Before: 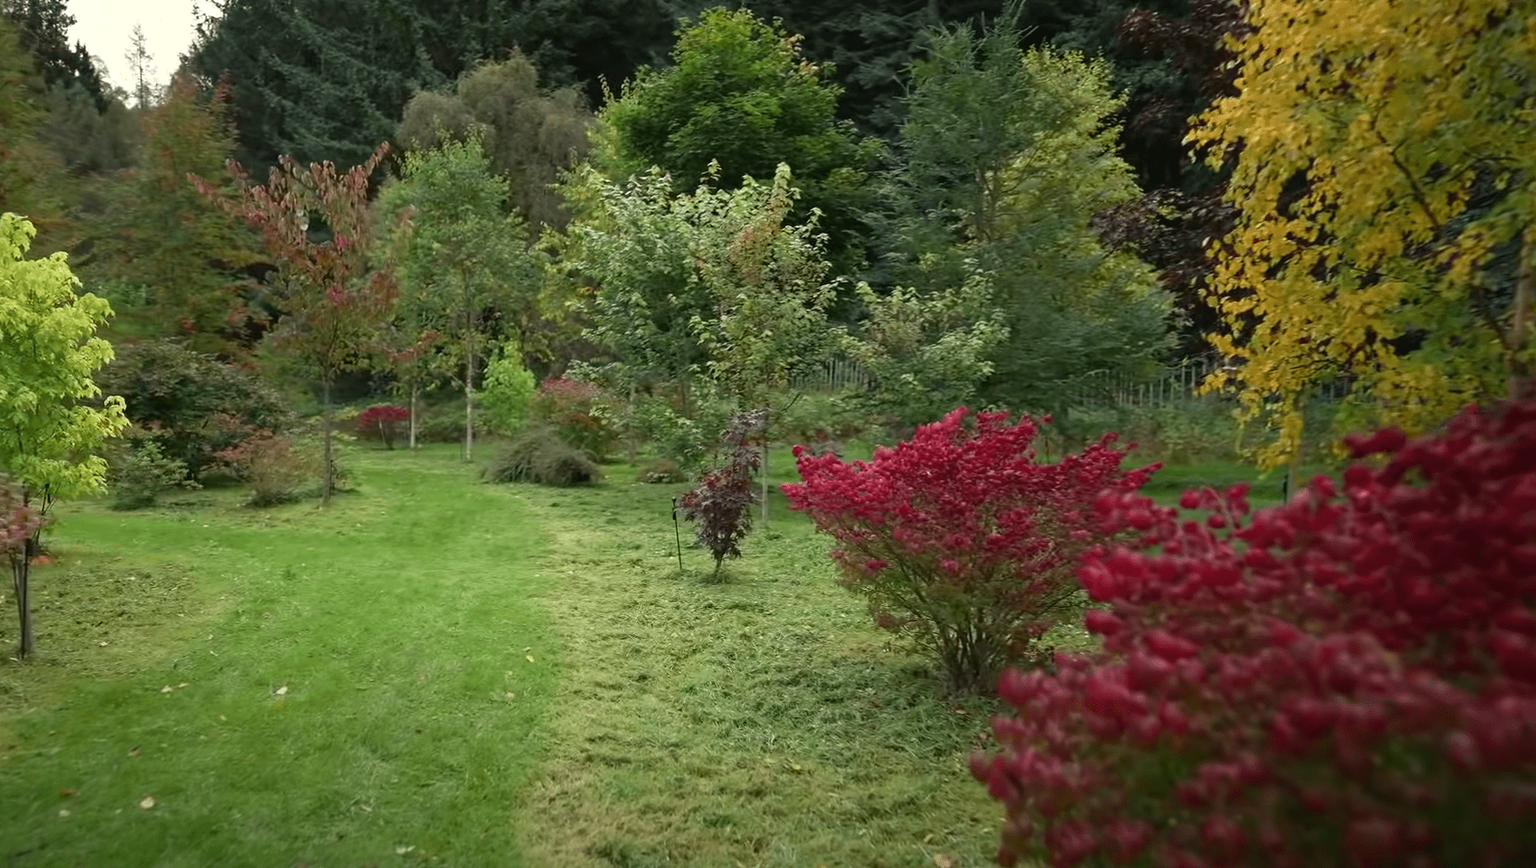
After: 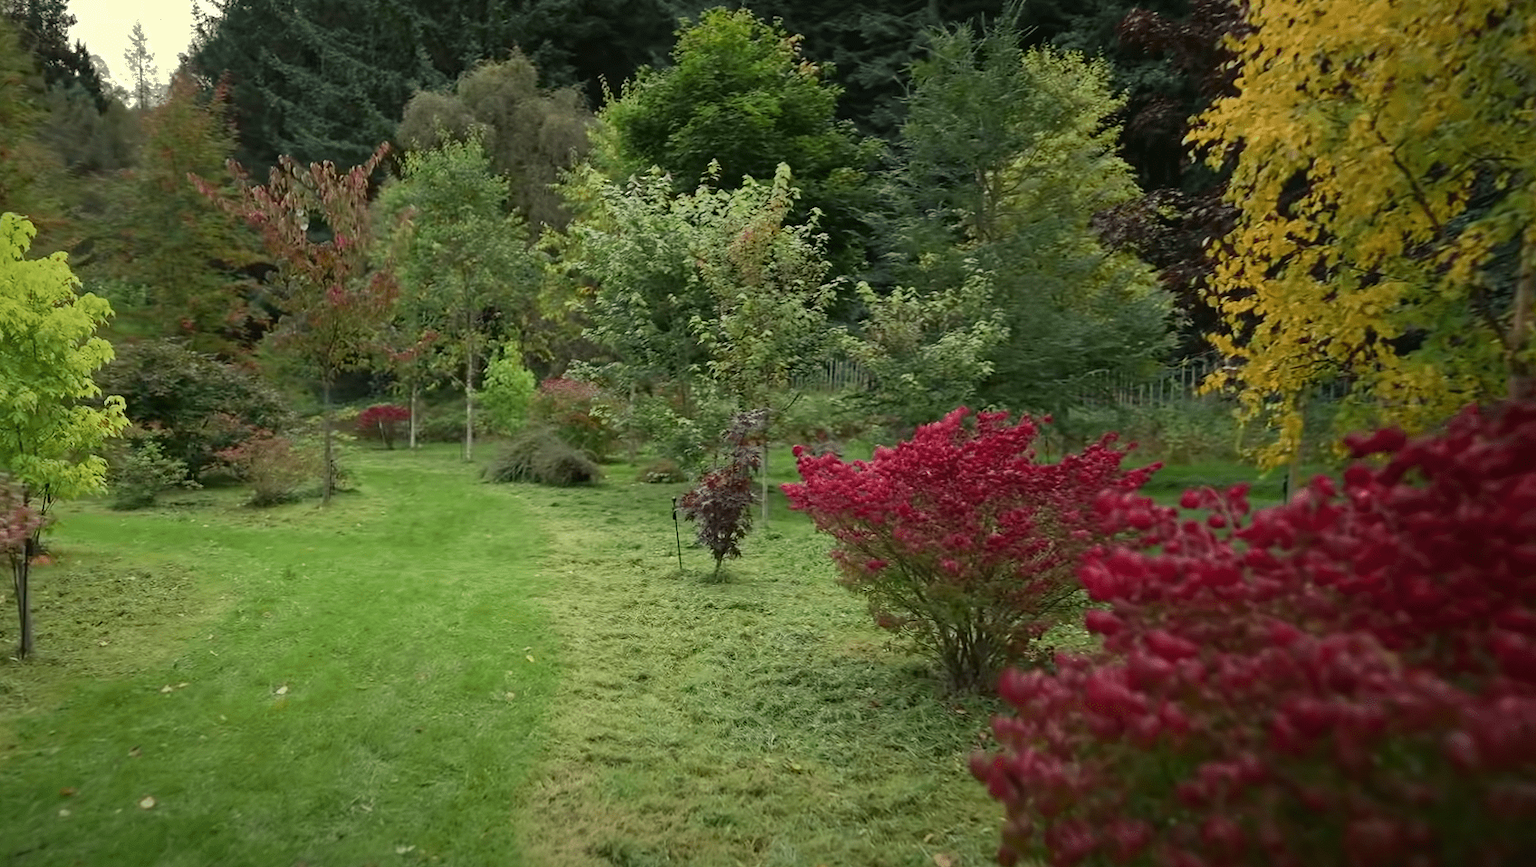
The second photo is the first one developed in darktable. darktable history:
shadows and highlights: shadows -18.83, highlights -73.62
